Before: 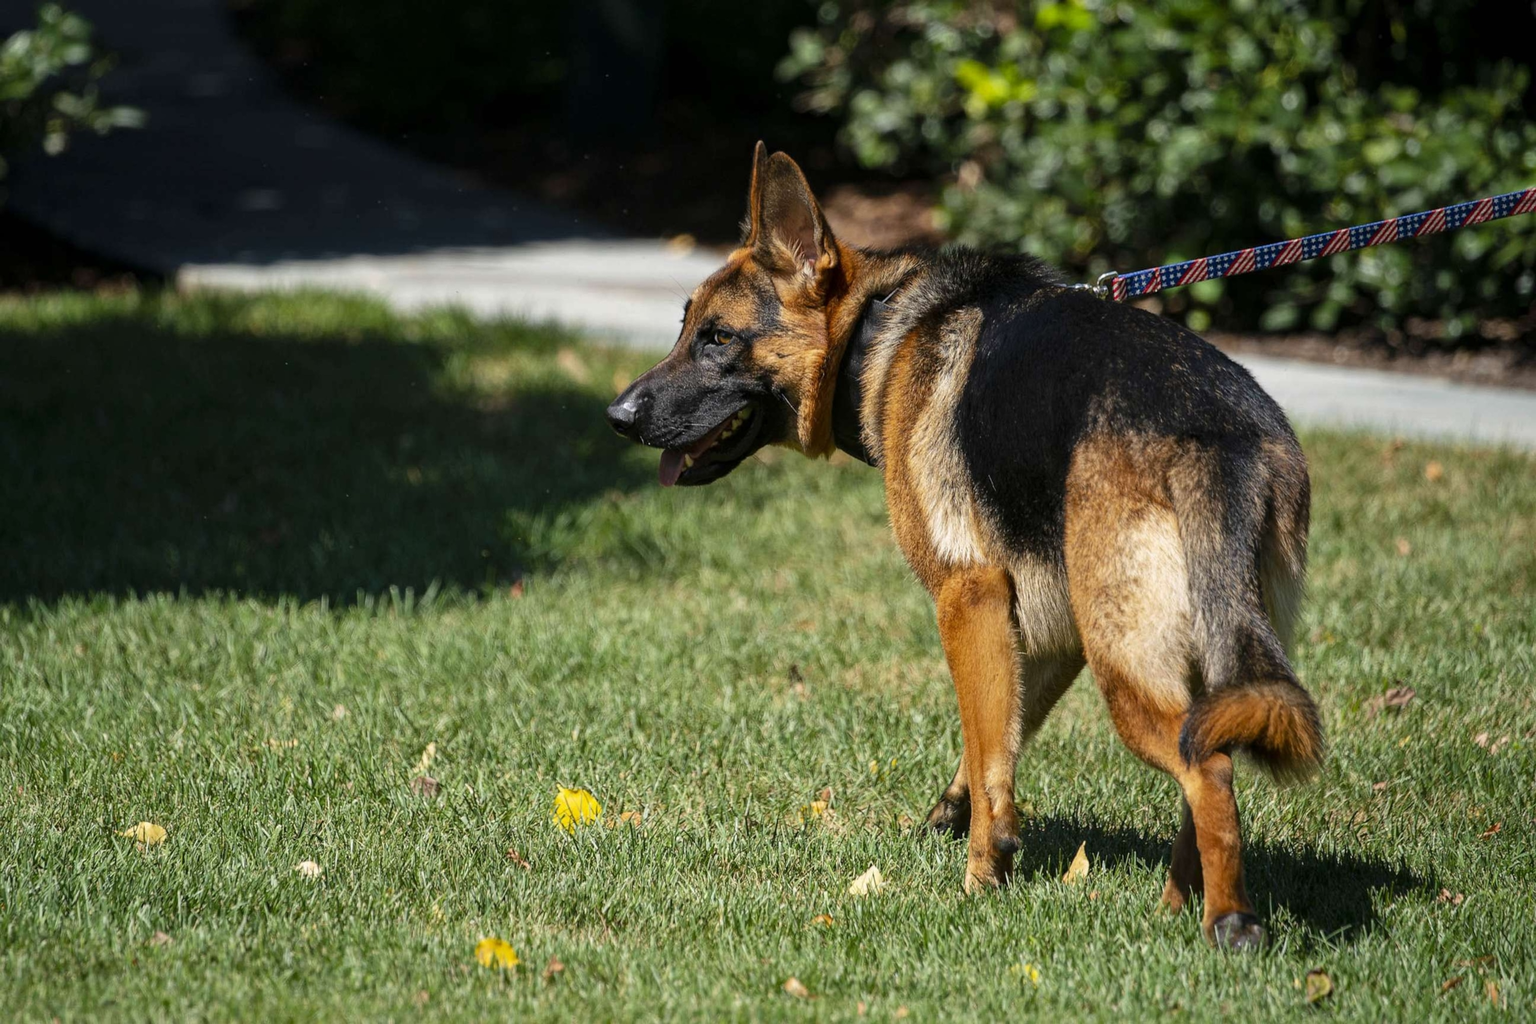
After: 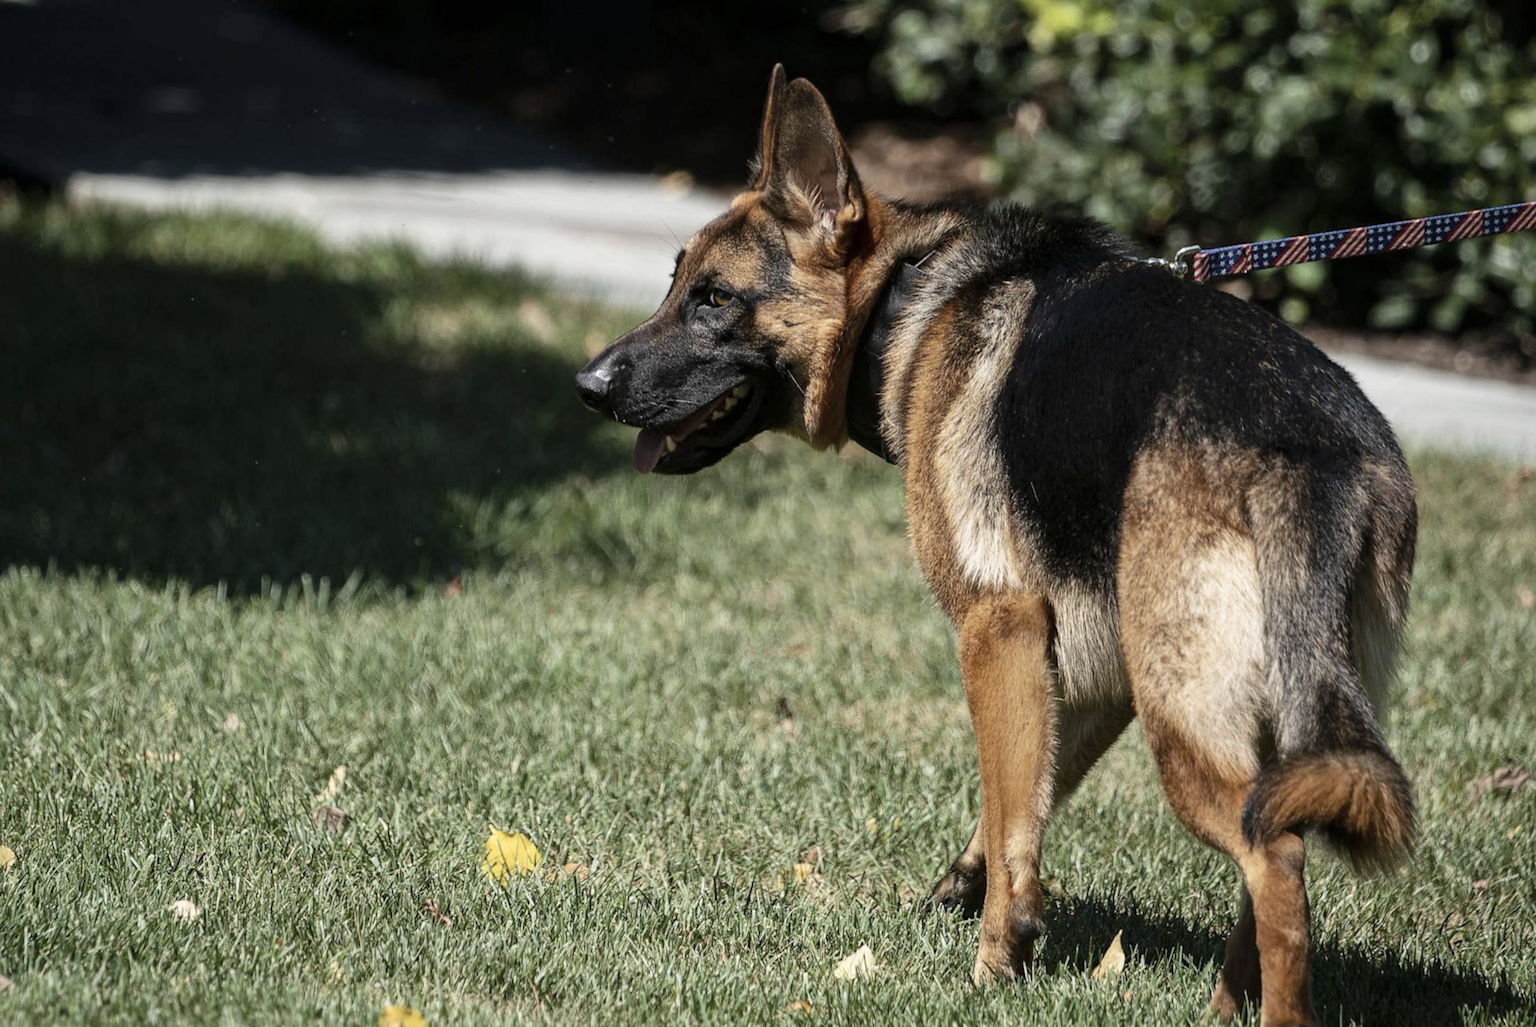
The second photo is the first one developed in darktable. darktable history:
crop and rotate: angle -3.29°, left 5.415%, top 5.175%, right 4.706%, bottom 4.674%
contrast brightness saturation: contrast 0.104, saturation -0.374
